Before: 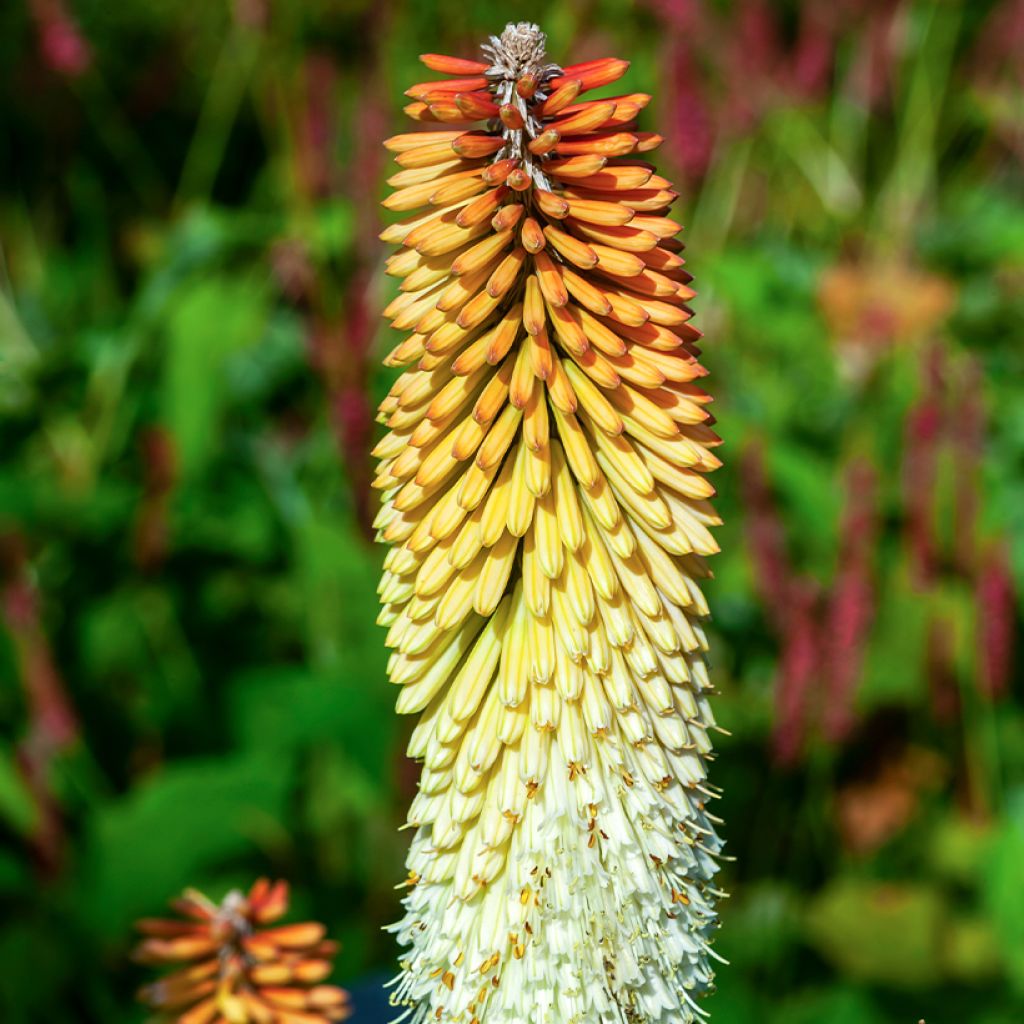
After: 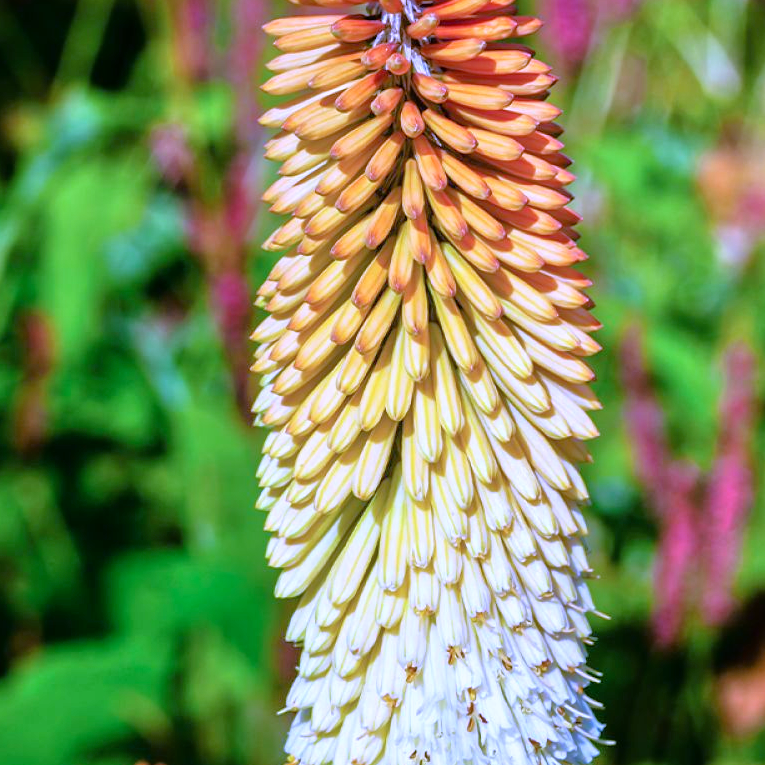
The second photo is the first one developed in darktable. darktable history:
color calibration: illuminant as shot in camera, x 0.358, y 0.373, temperature 4628.91 K
crop and rotate: left 11.831%, top 11.346%, right 13.429%, bottom 13.899%
exposure: exposure -0.041 EV, compensate highlight preservation false
white balance: red 0.98, blue 1.61
tone equalizer: -7 EV 0.15 EV, -6 EV 0.6 EV, -5 EV 1.15 EV, -4 EV 1.33 EV, -3 EV 1.15 EV, -2 EV 0.6 EV, -1 EV 0.15 EV, mask exposure compensation -0.5 EV
